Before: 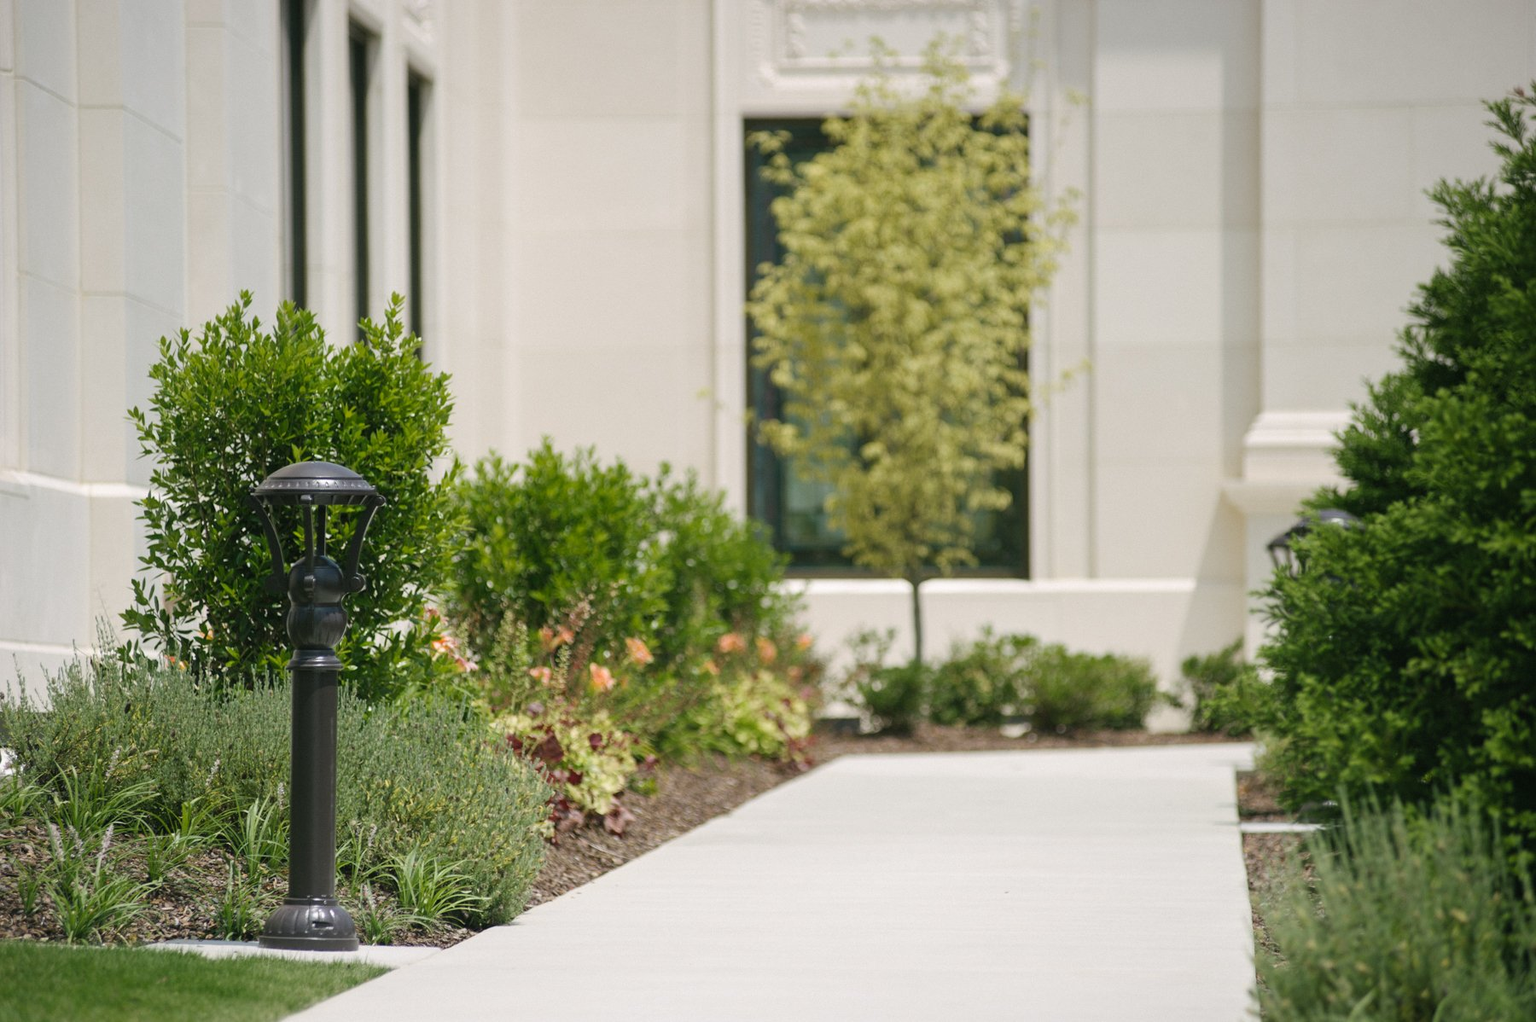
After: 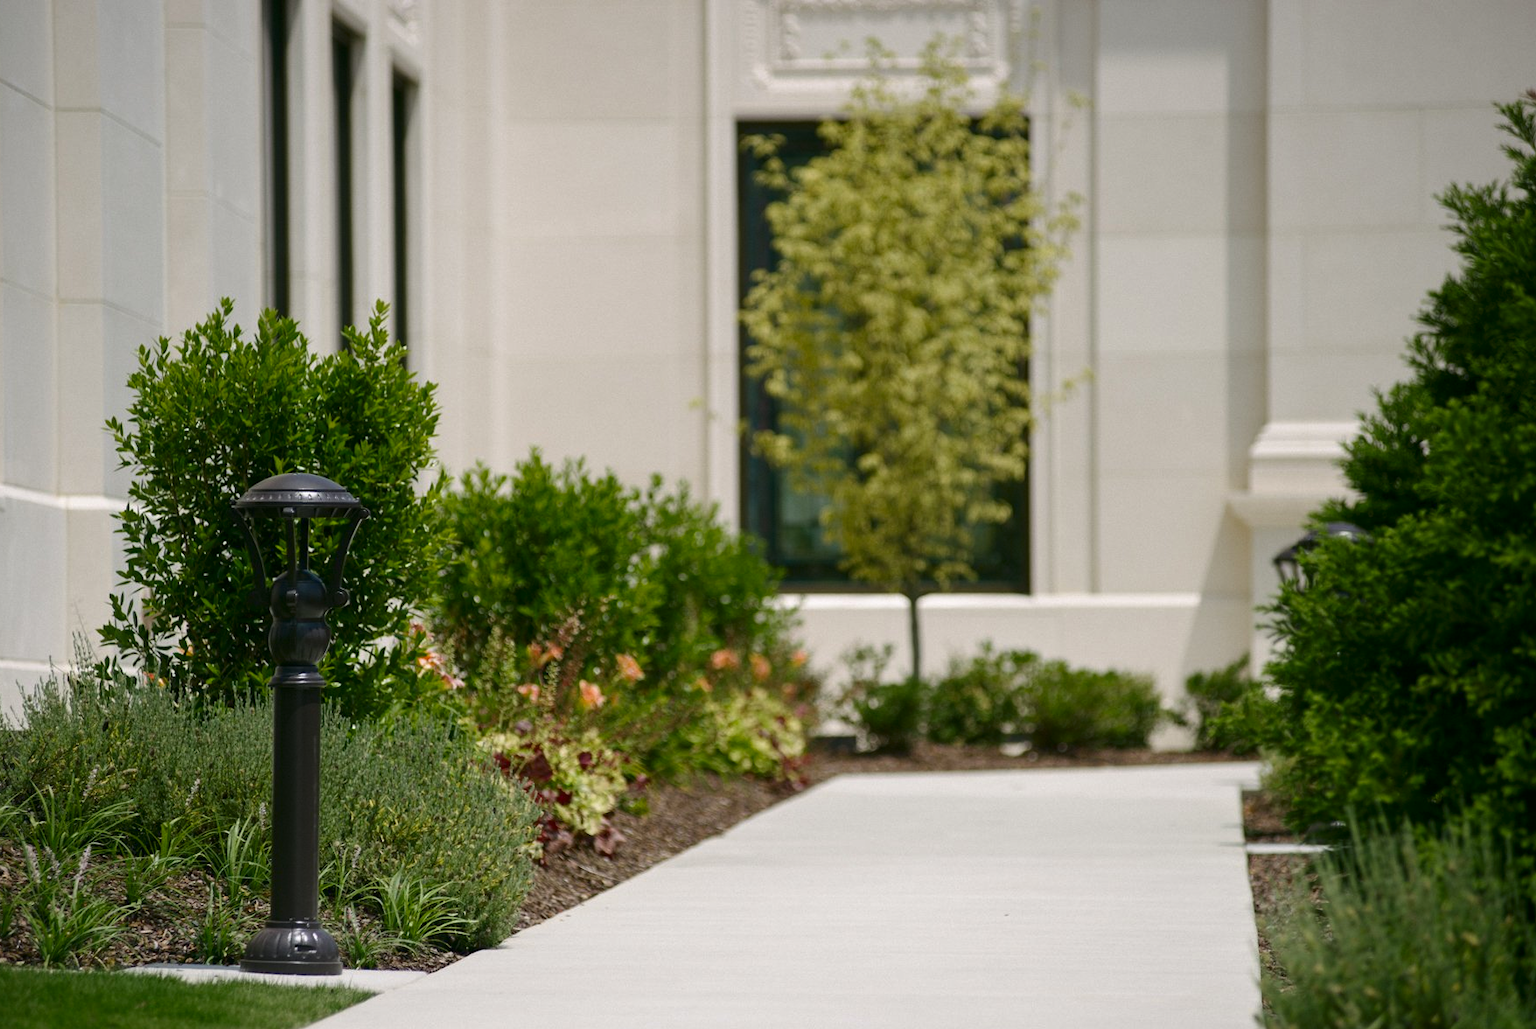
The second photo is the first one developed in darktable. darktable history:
crop and rotate: left 1.651%, right 0.756%, bottom 1.67%
contrast brightness saturation: brightness -0.205, saturation 0.082
